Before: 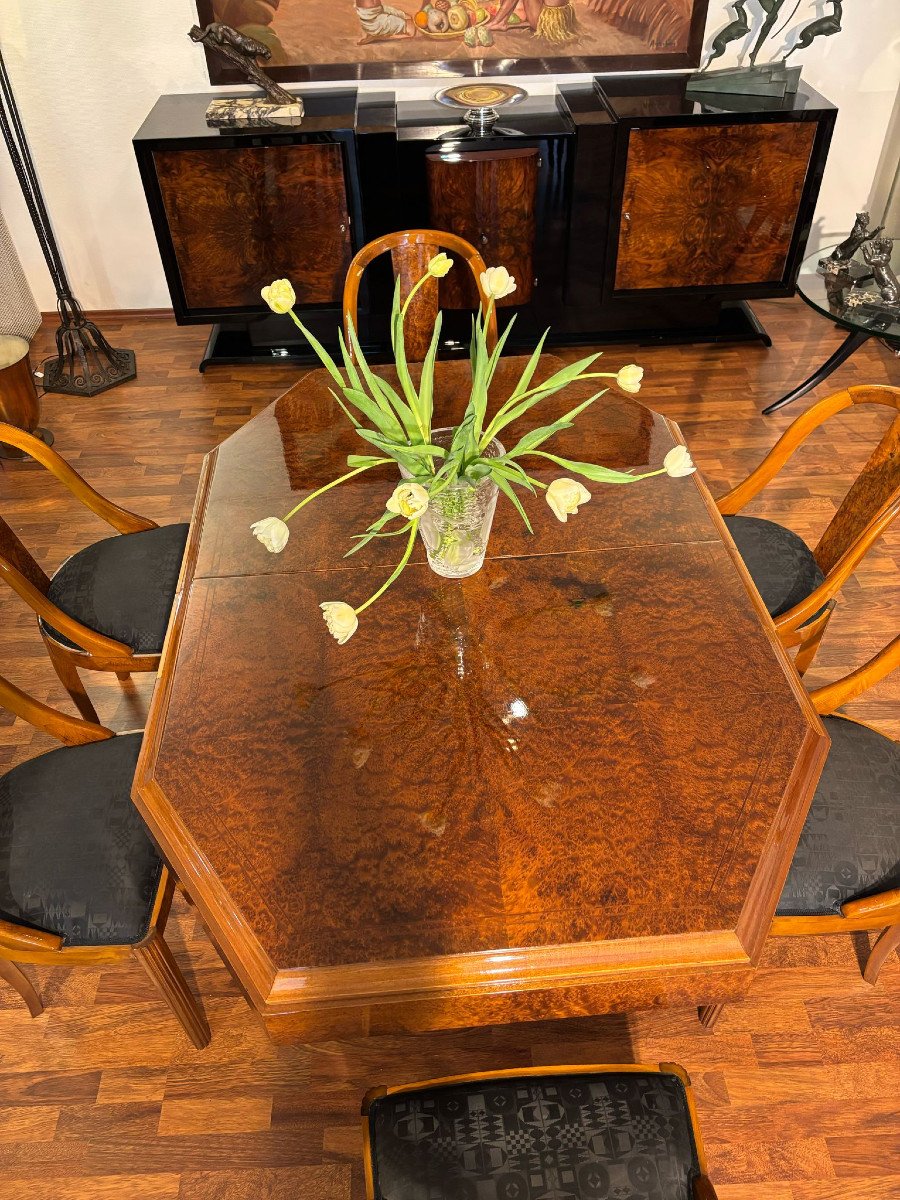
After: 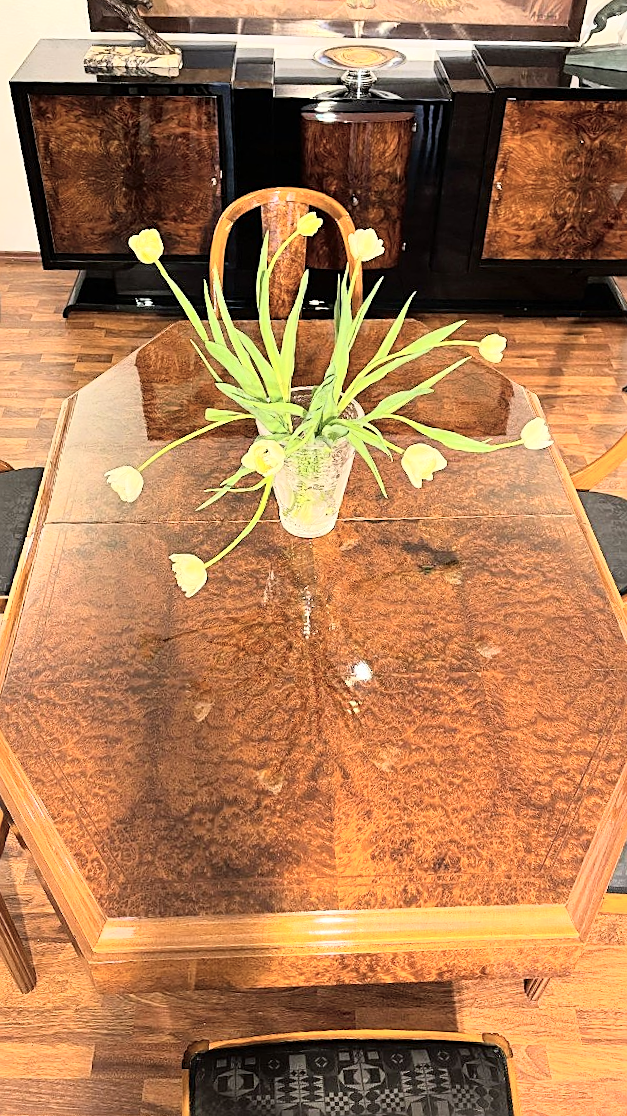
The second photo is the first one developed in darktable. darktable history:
sharpen: on, module defaults
tone curve: curves: ch0 [(0, 0) (0.003, 0.003) (0.011, 0.012) (0.025, 0.028) (0.044, 0.049) (0.069, 0.091) (0.1, 0.144) (0.136, 0.21) (0.177, 0.277) (0.224, 0.352) (0.277, 0.433) (0.335, 0.523) (0.399, 0.613) (0.468, 0.702) (0.543, 0.79) (0.623, 0.867) (0.709, 0.916) (0.801, 0.946) (0.898, 0.972) (1, 1)], color space Lab, independent channels, preserve colors none
crop and rotate: angle -3.27°, left 14.277%, top 0.028%, right 10.766%, bottom 0.028%
